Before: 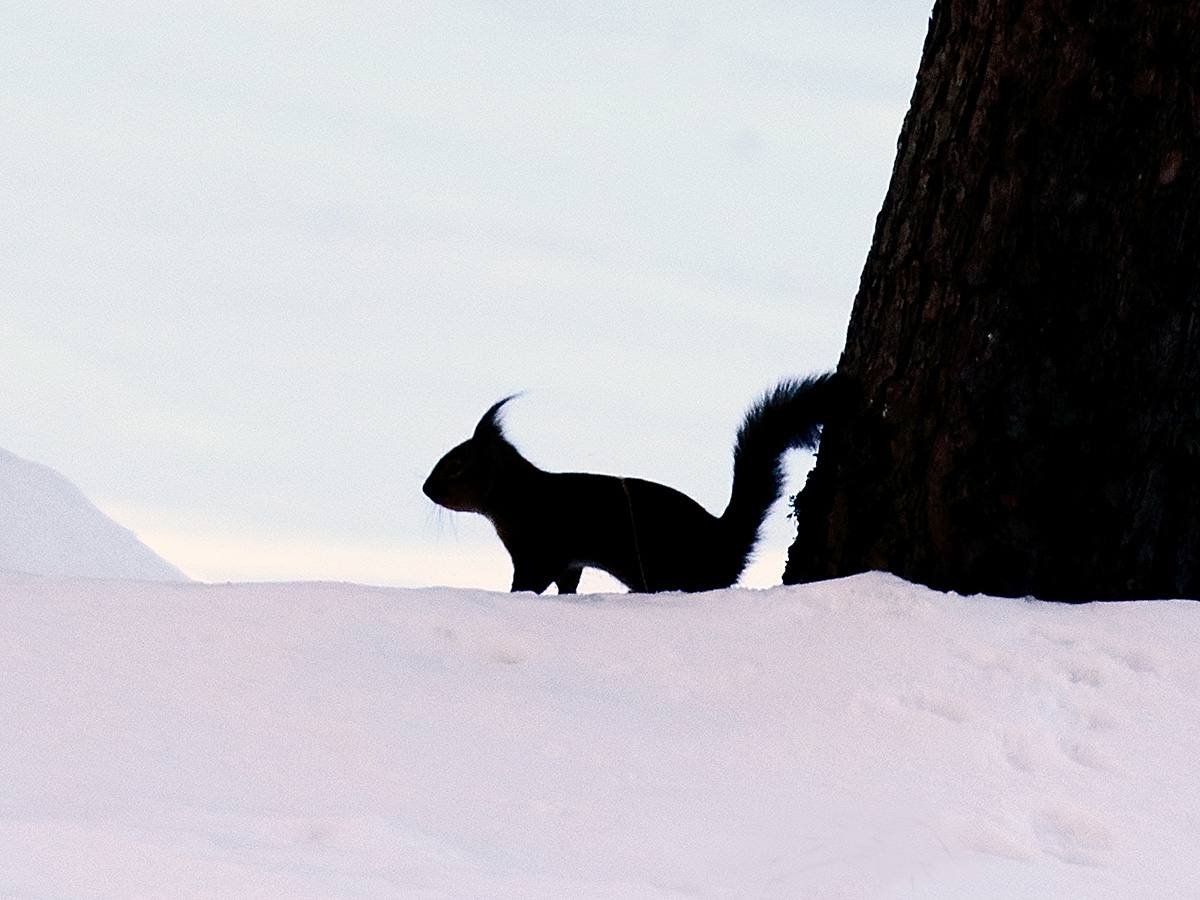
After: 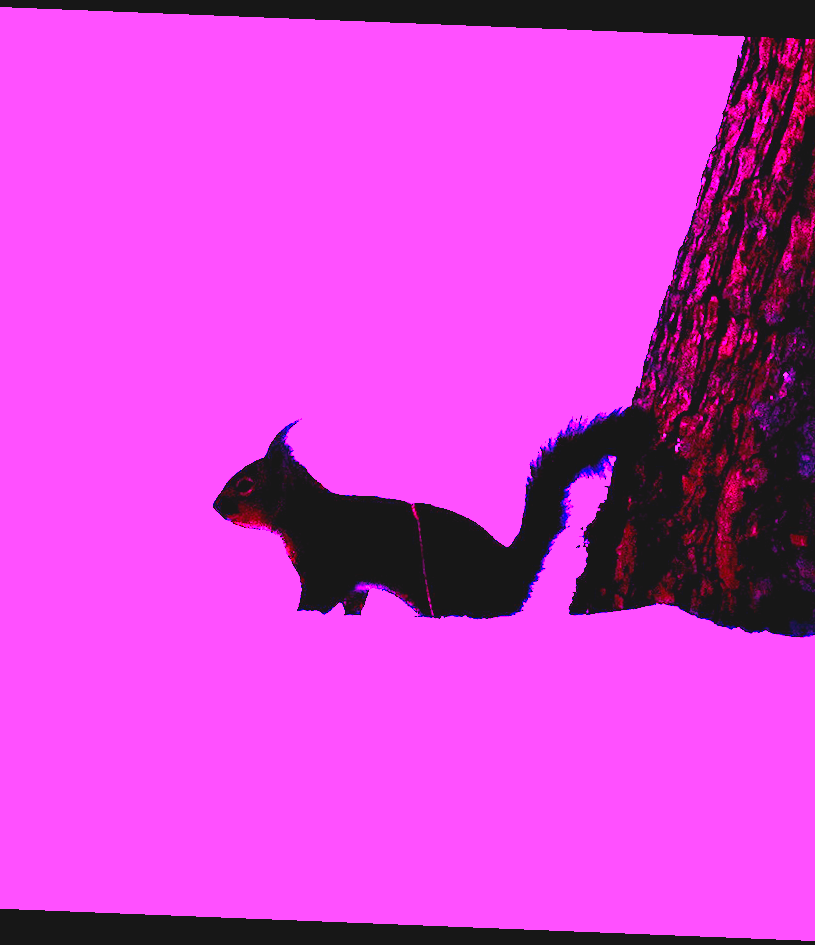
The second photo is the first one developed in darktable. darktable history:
lowpass: radius 0.1, contrast 0.85, saturation 1.1, unbound 0
rotate and perspective: rotation 2.27°, automatic cropping off
crop and rotate: left 18.442%, right 15.508%
white balance: red 8, blue 8
